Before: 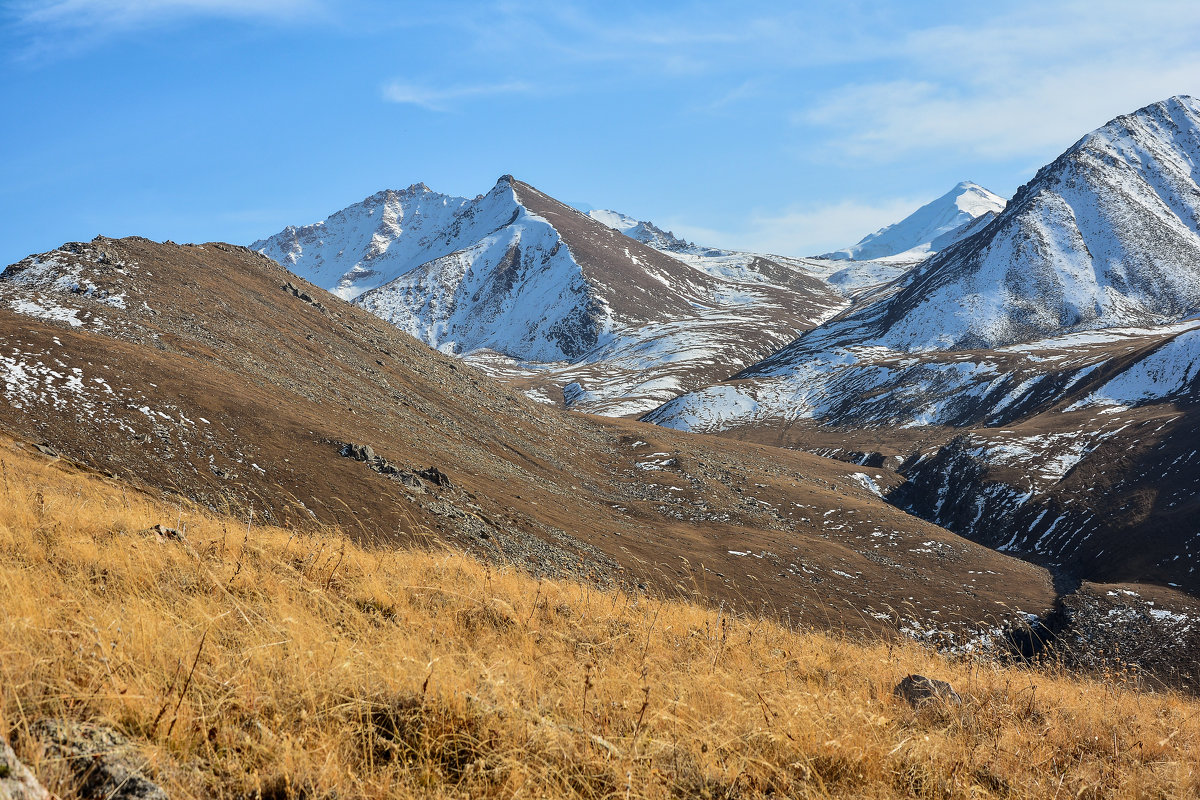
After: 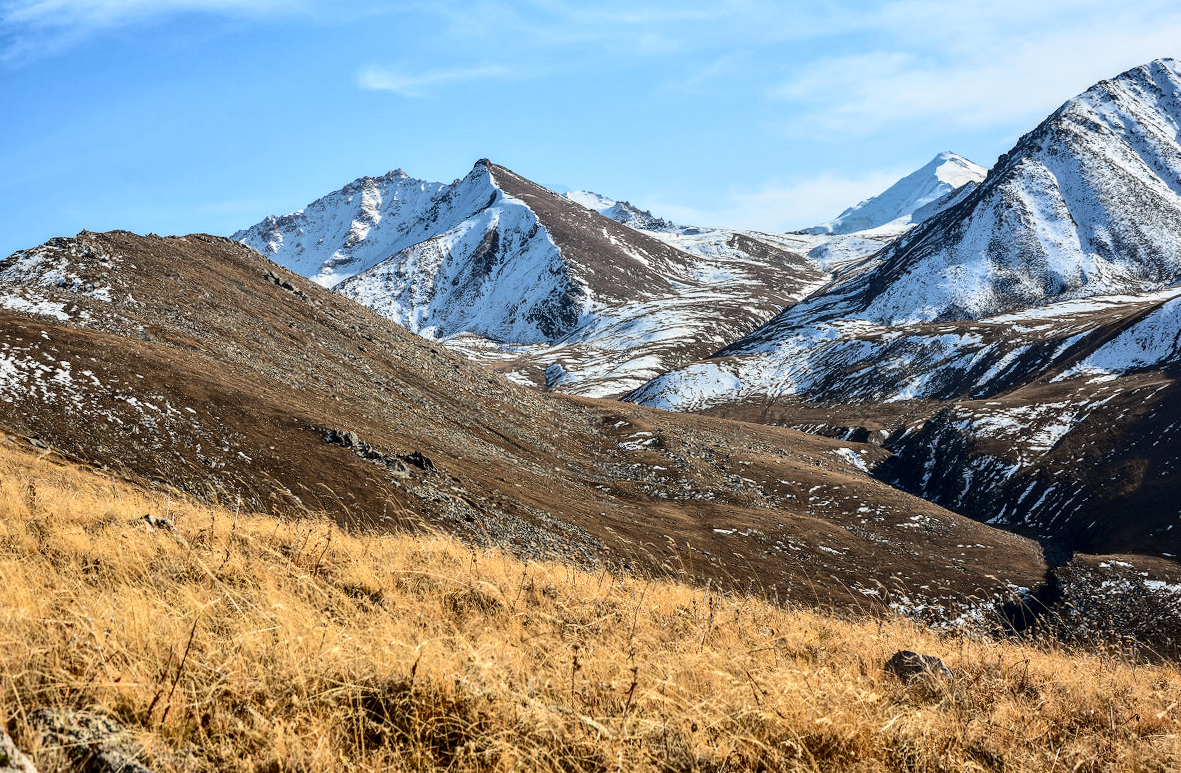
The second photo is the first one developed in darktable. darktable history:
contrast brightness saturation: contrast 0.28
local contrast: on, module defaults
rotate and perspective: rotation -1.32°, lens shift (horizontal) -0.031, crop left 0.015, crop right 0.985, crop top 0.047, crop bottom 0.982
white balance: emerald 1
